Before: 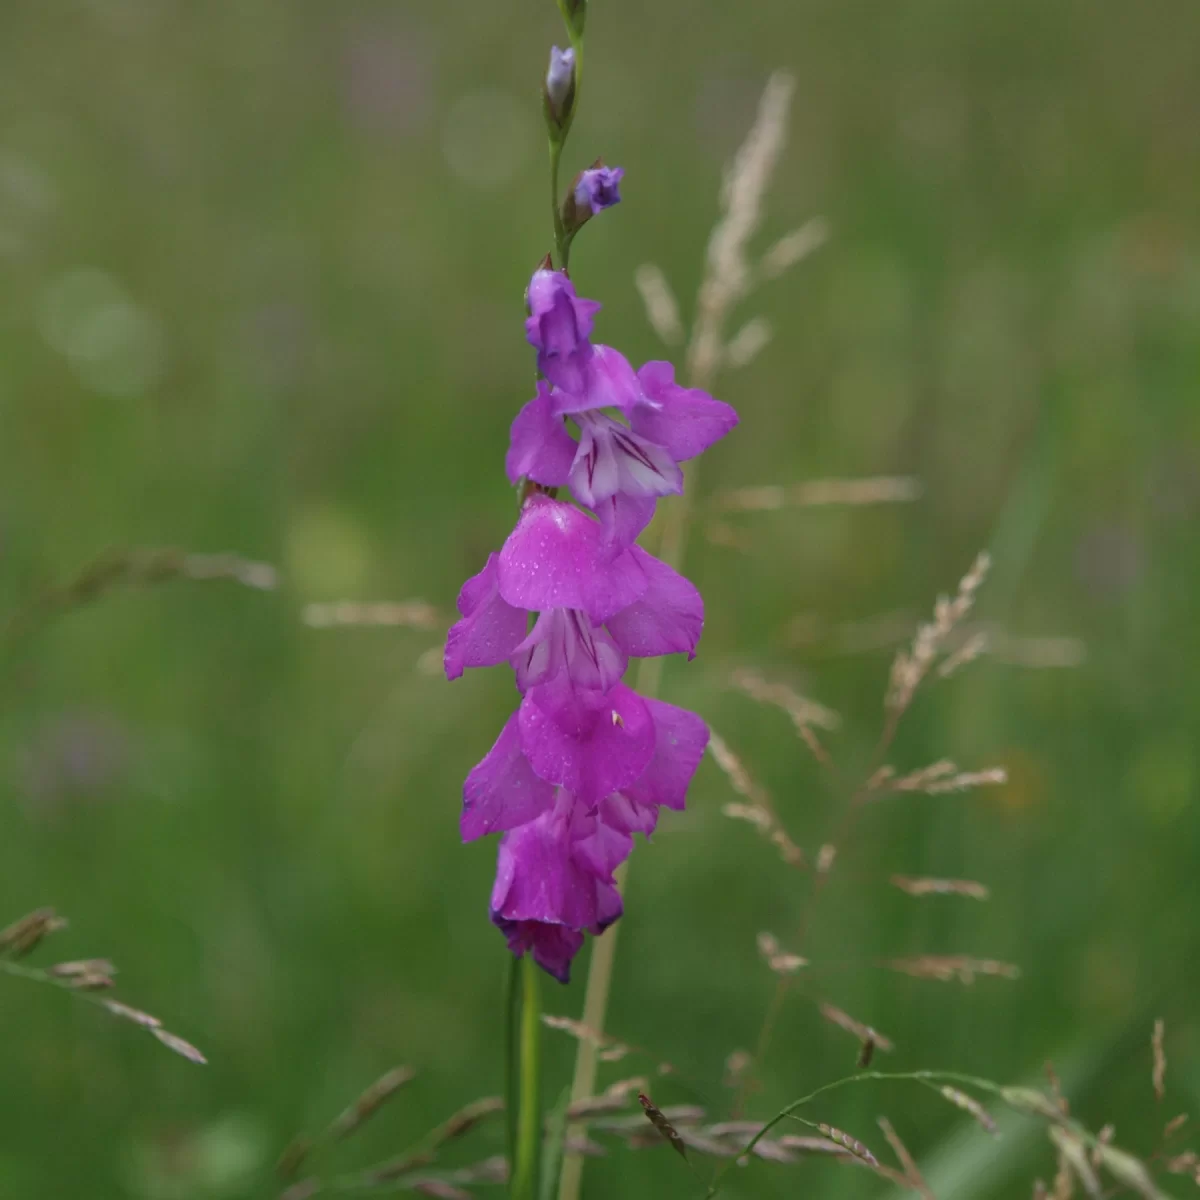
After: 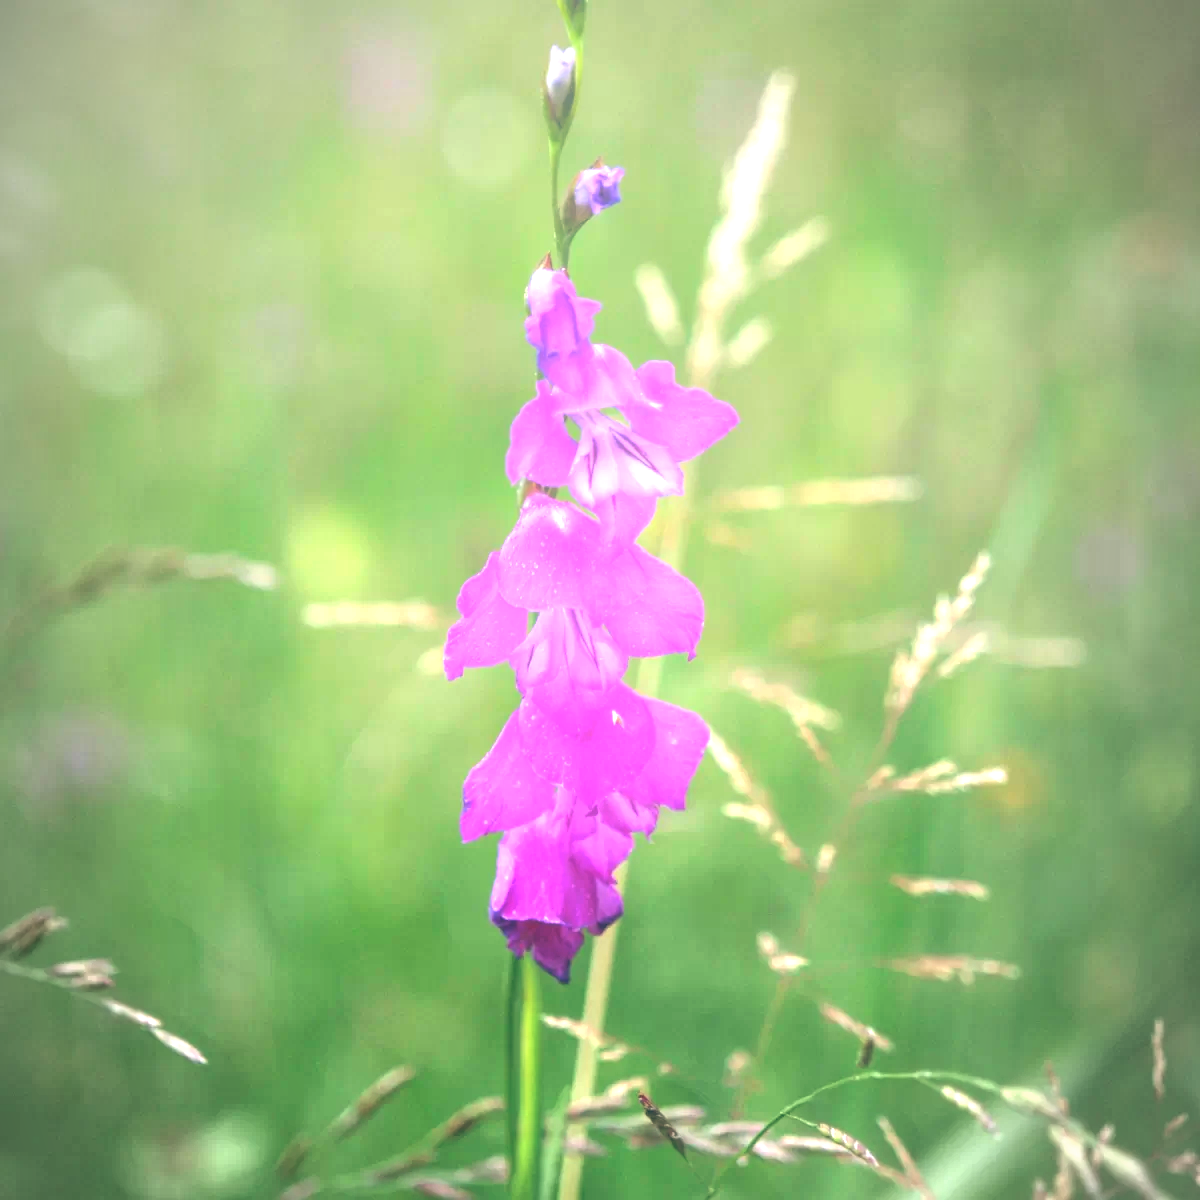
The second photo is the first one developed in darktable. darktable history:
vignetting: fall-off start 97%, fall-off radius 100%, width/height ratio 0.609, unbound false
bloom: size 38%, threshold 95%, strength 30%
local contrast: detail 130%
color balance: lift [1.016, 0.983, 1, 1.017], gamma [0.958, 1, 1, 1], gain [0.981, 1.007, 0.993, 1.002], input saturation 118.26%, contrast 13.43%, contrast fulcrum 21.62%, output saturation 82.76%
exposure: black level correction 0.001, exposure 1.719 EV, compensate exposure bias true, compensate highlight preservation false
